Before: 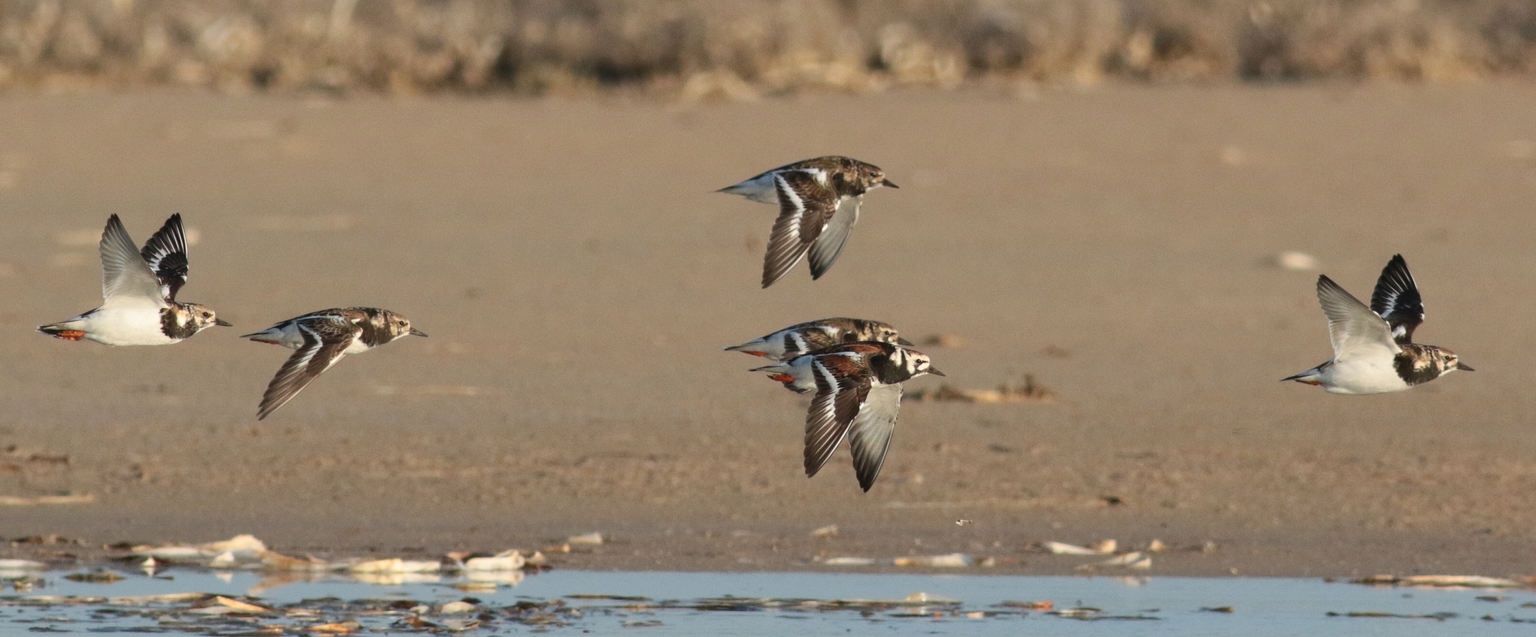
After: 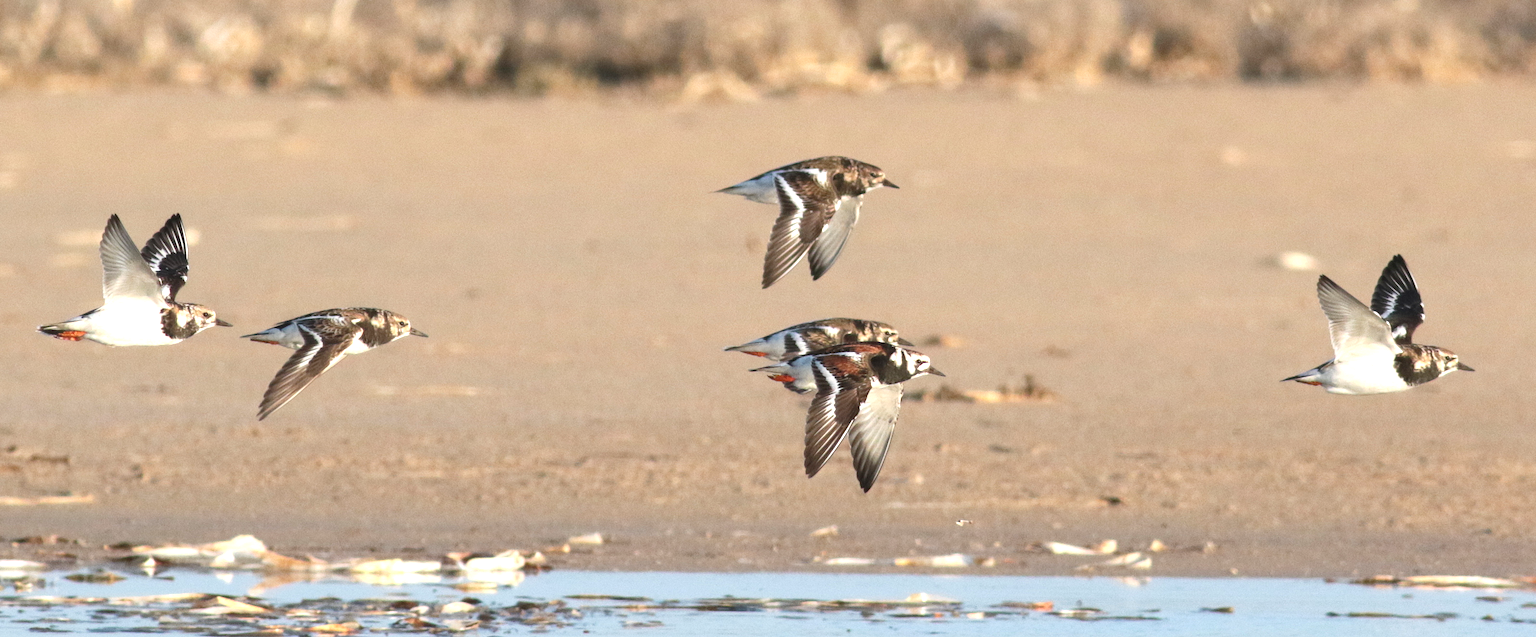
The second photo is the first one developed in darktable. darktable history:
exposure: exposure 1 EV, compensate highlight preservation false
white balance: red 1.004, blue 1.024
